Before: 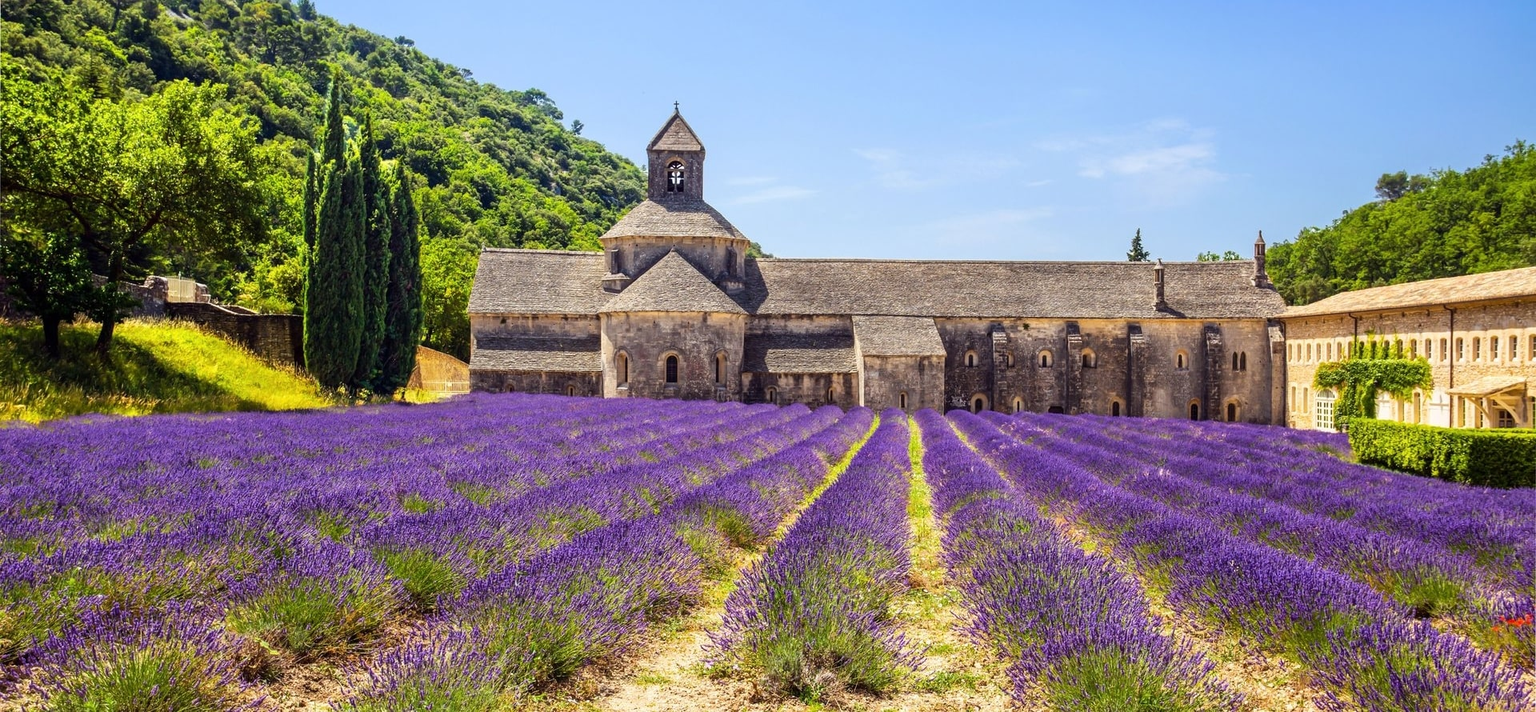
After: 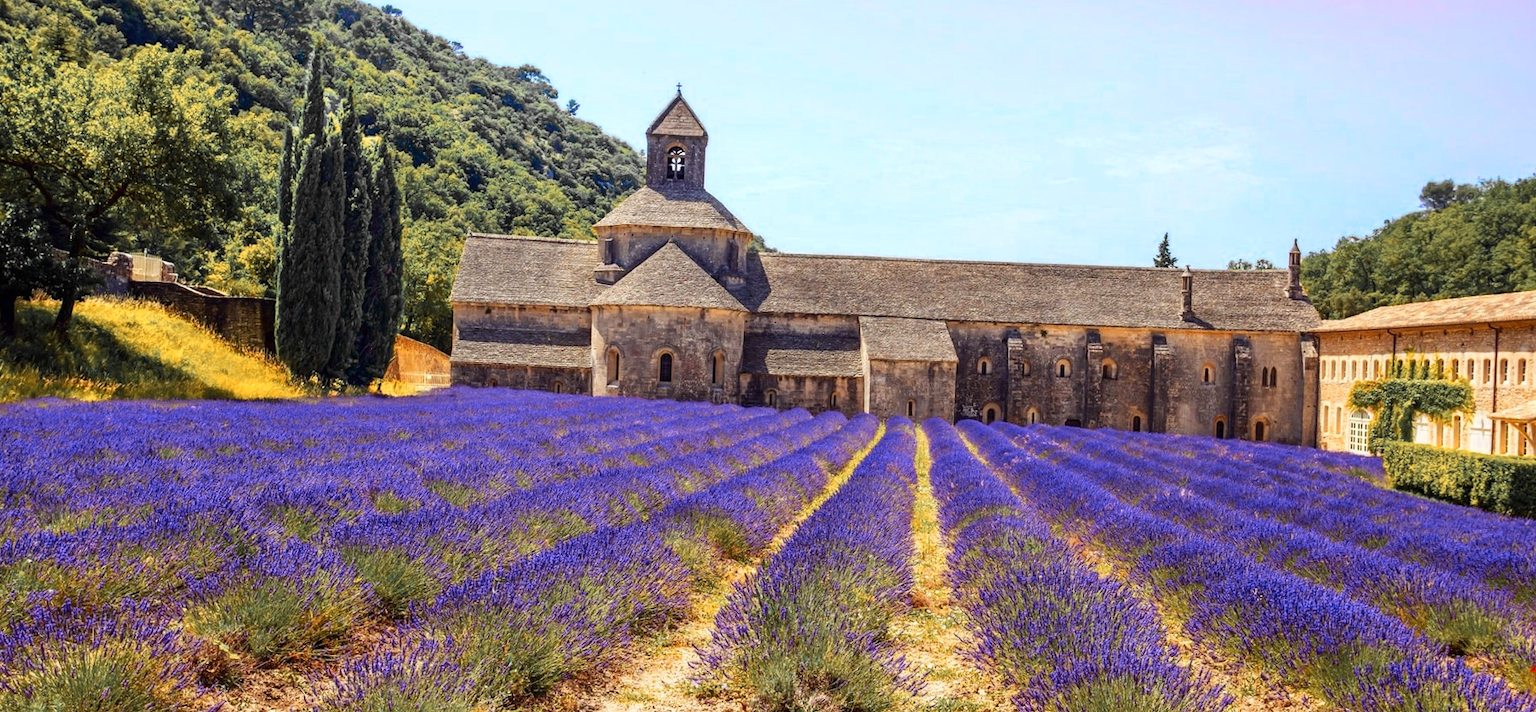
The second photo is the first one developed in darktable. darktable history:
crop and rotate: angle -1.69°
white balance: emerald 1
color zones: curves: ch0 [(0, 0.363) (0.128, 0.373) (0.25, 0.5) (0.402, 0.407) (0.521, 0.525) (0.63, 0.559) (0.729, 0.662) (0.867, 0.471)]; ch1 [(0, 0.515) (0.136, 0.618) (0.25, 0.5) (0.378, 0) (0.516, 0) (0.622, 0.593) (0.737, 0.819) (0.87, 0.593)]; ch2 [(0, 0.529) (0.128, 0.471) (0.282, 0.451) (0.386, 0.662) (0.516, 0.525) (0.633, 0.554) (0.75, 0.62) (0.875, 0.441)]
